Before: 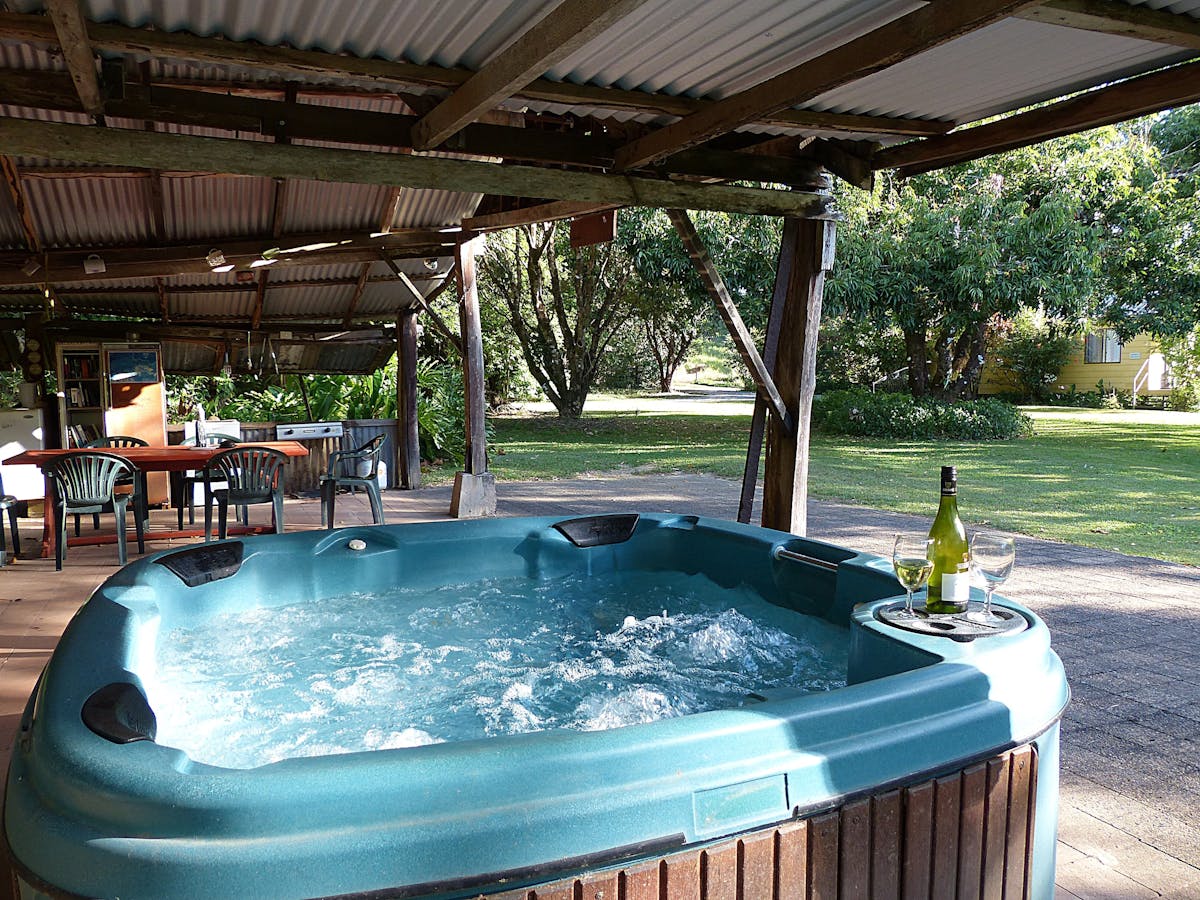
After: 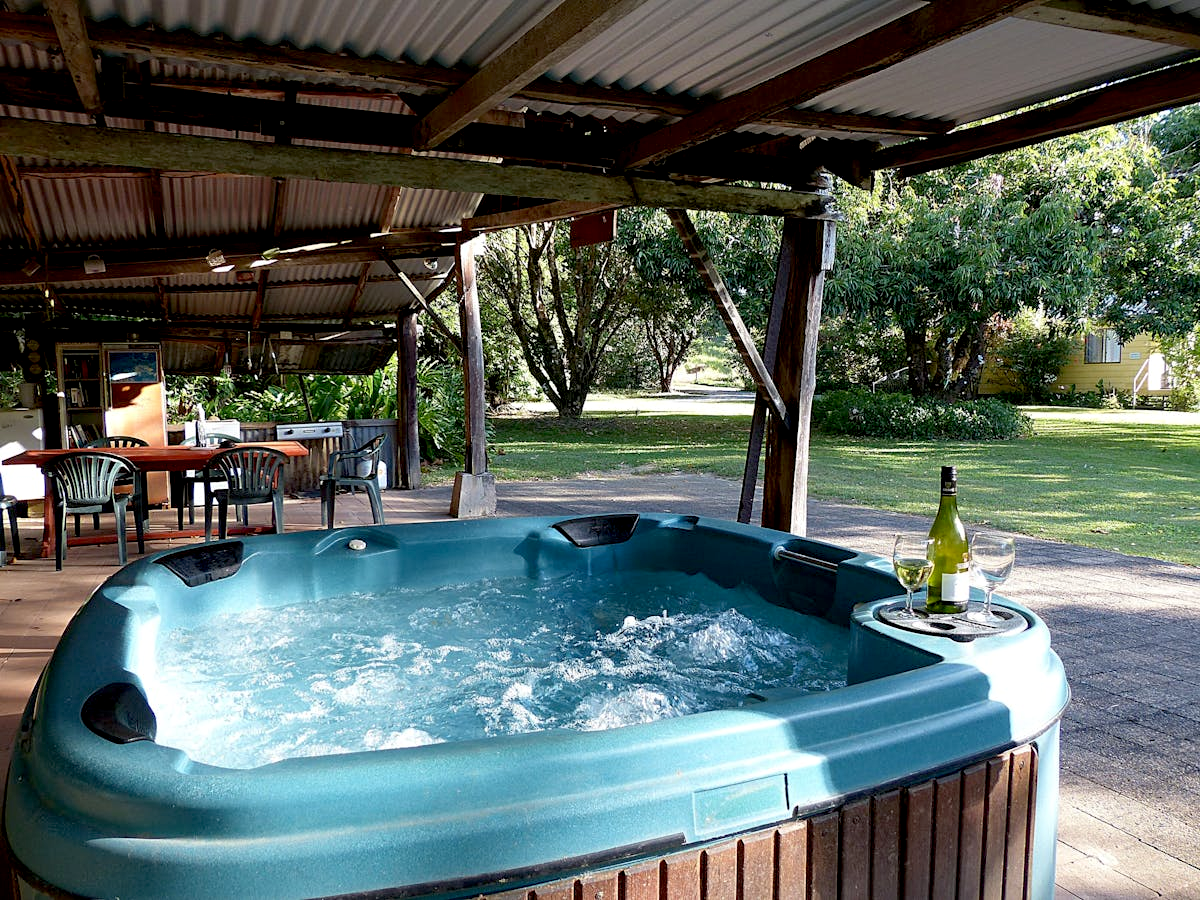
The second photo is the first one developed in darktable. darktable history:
tone equalizer: on, module defaults
exposure: black level correction 0.01, exposure 0.011 EV, compensate highlight preservation false
